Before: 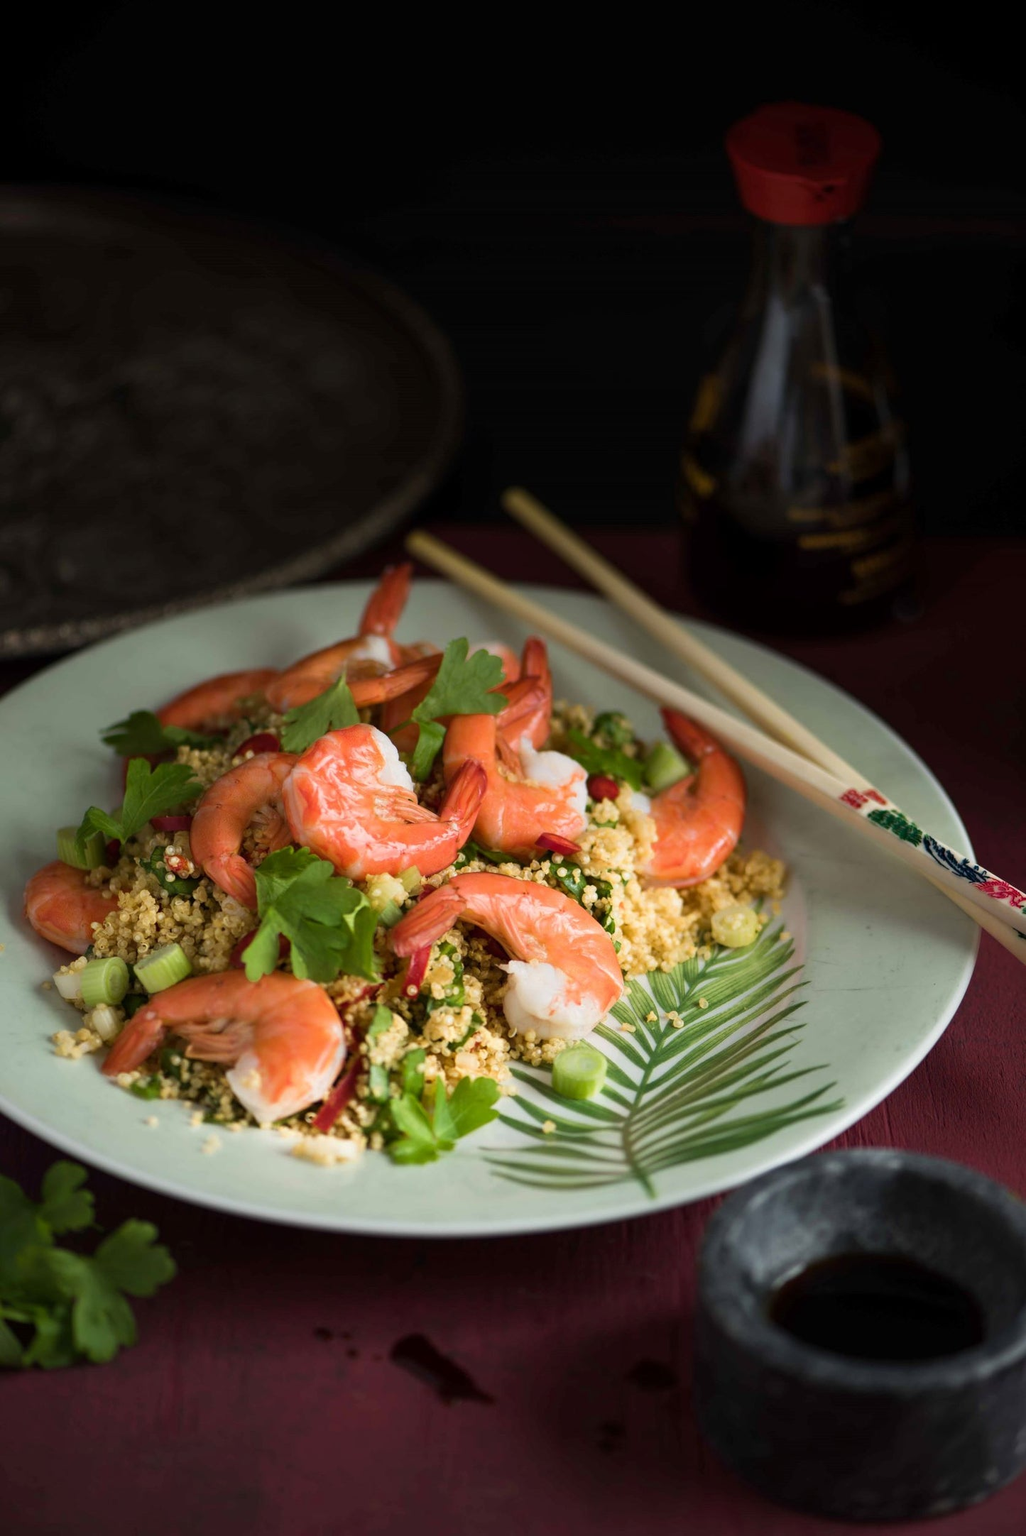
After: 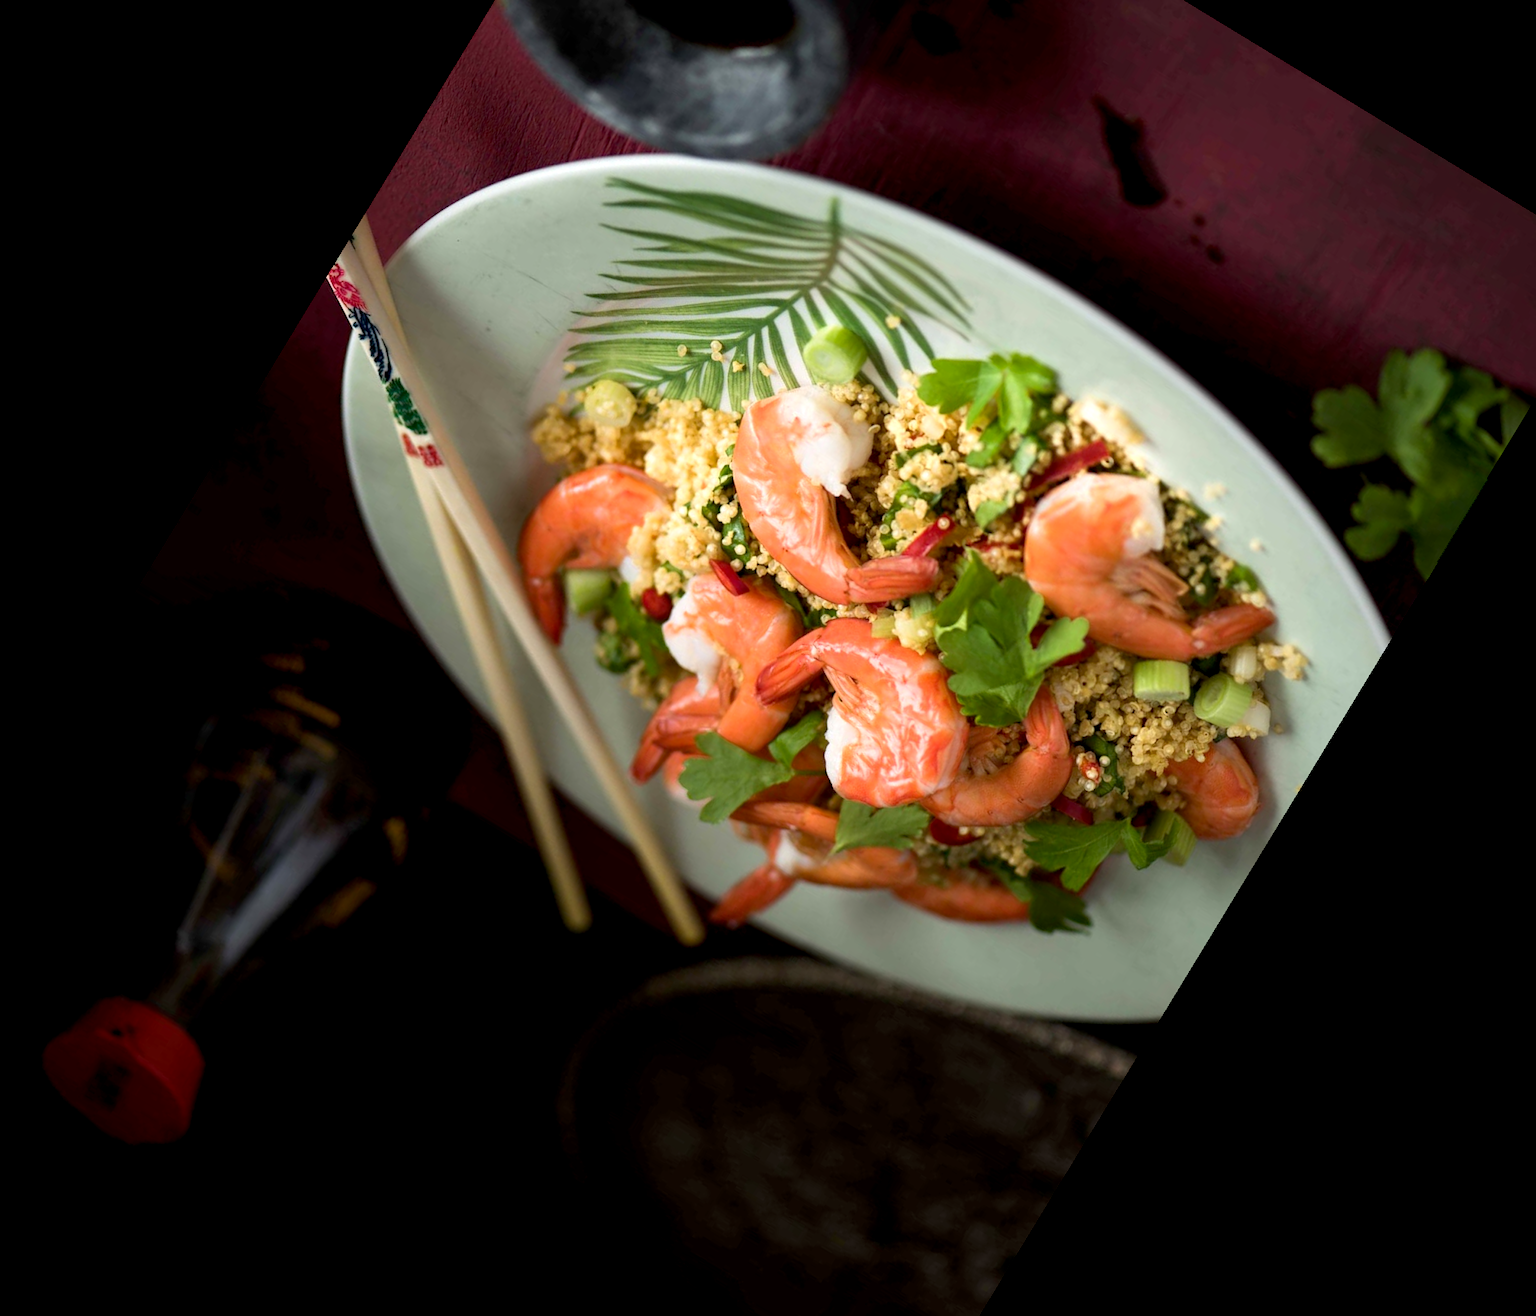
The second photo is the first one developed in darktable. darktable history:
crop and rotate: angle 148.68°, left 9.111%, top 15.603%, right 4.588%, bottom 17.041%
exposure: black level correction 0.005, exposure 0.286 EV, compensate highlight preservation false
rotate and perspective: rotation -0.45°, automatic cropping original format, crop left 0.008, crop right 0.992, crop top 0.012, crop bottom 0.988
